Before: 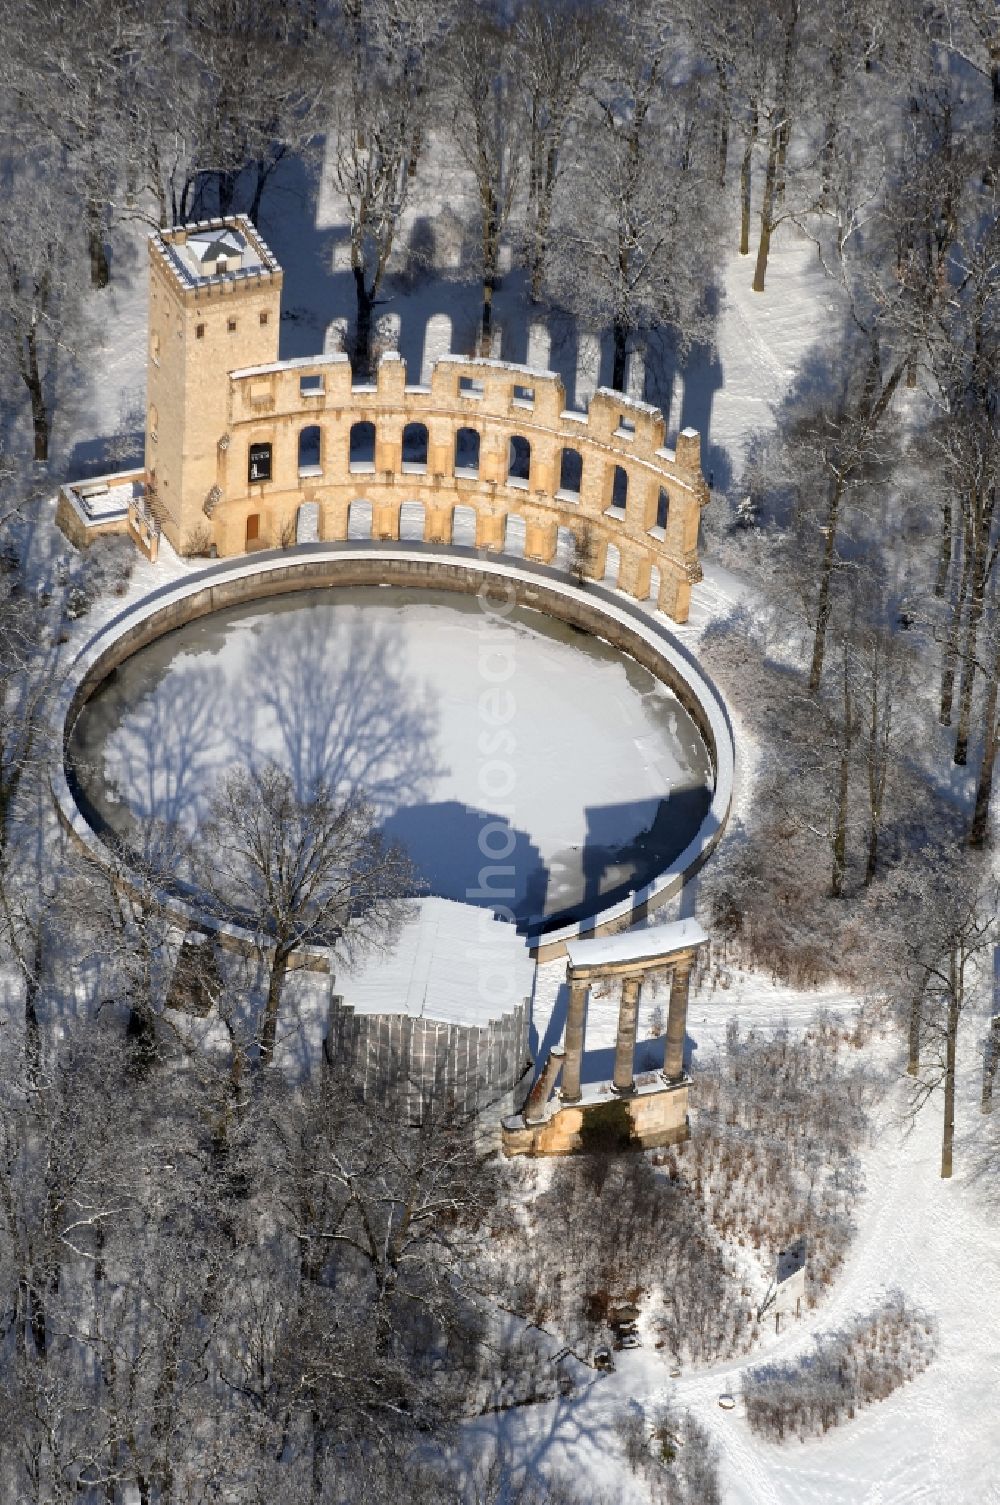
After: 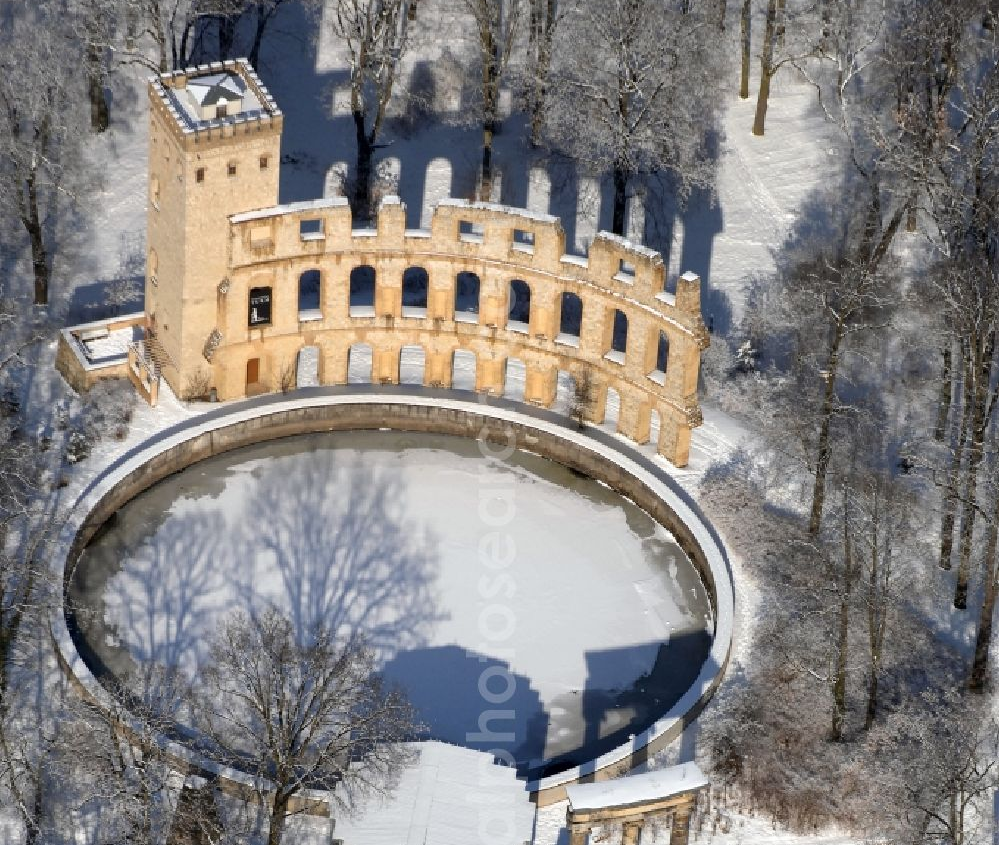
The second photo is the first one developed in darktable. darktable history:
crop and rotate: top 10.462%, bottom 33.391%
